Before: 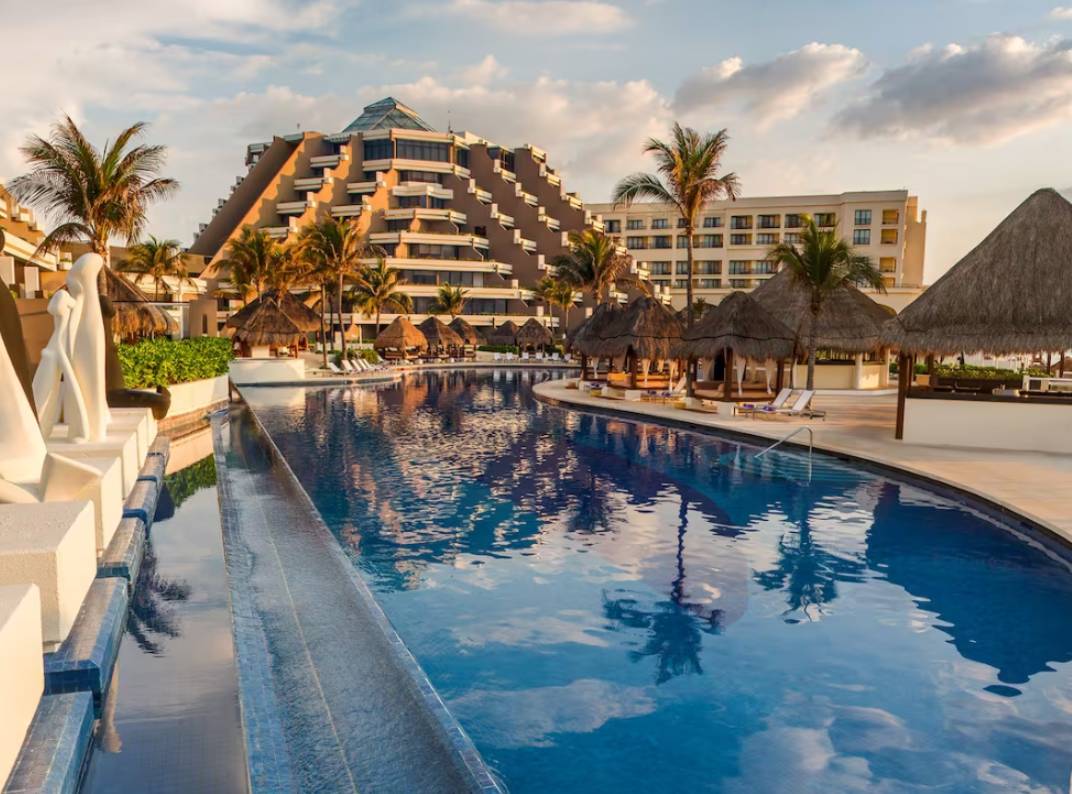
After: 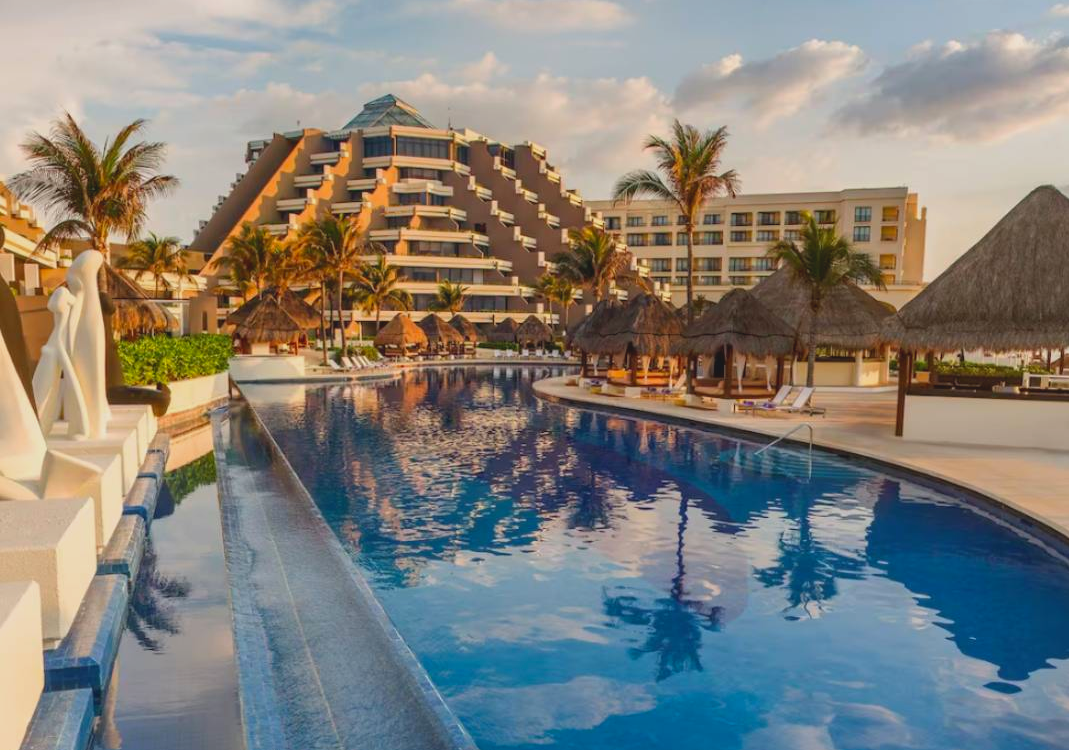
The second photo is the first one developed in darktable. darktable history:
lowpass: radius 0.1, contrast 0.85, saturation 1.1, unbound 0
crop: top 0.448%, right 0.264%, bottom 5.045%
